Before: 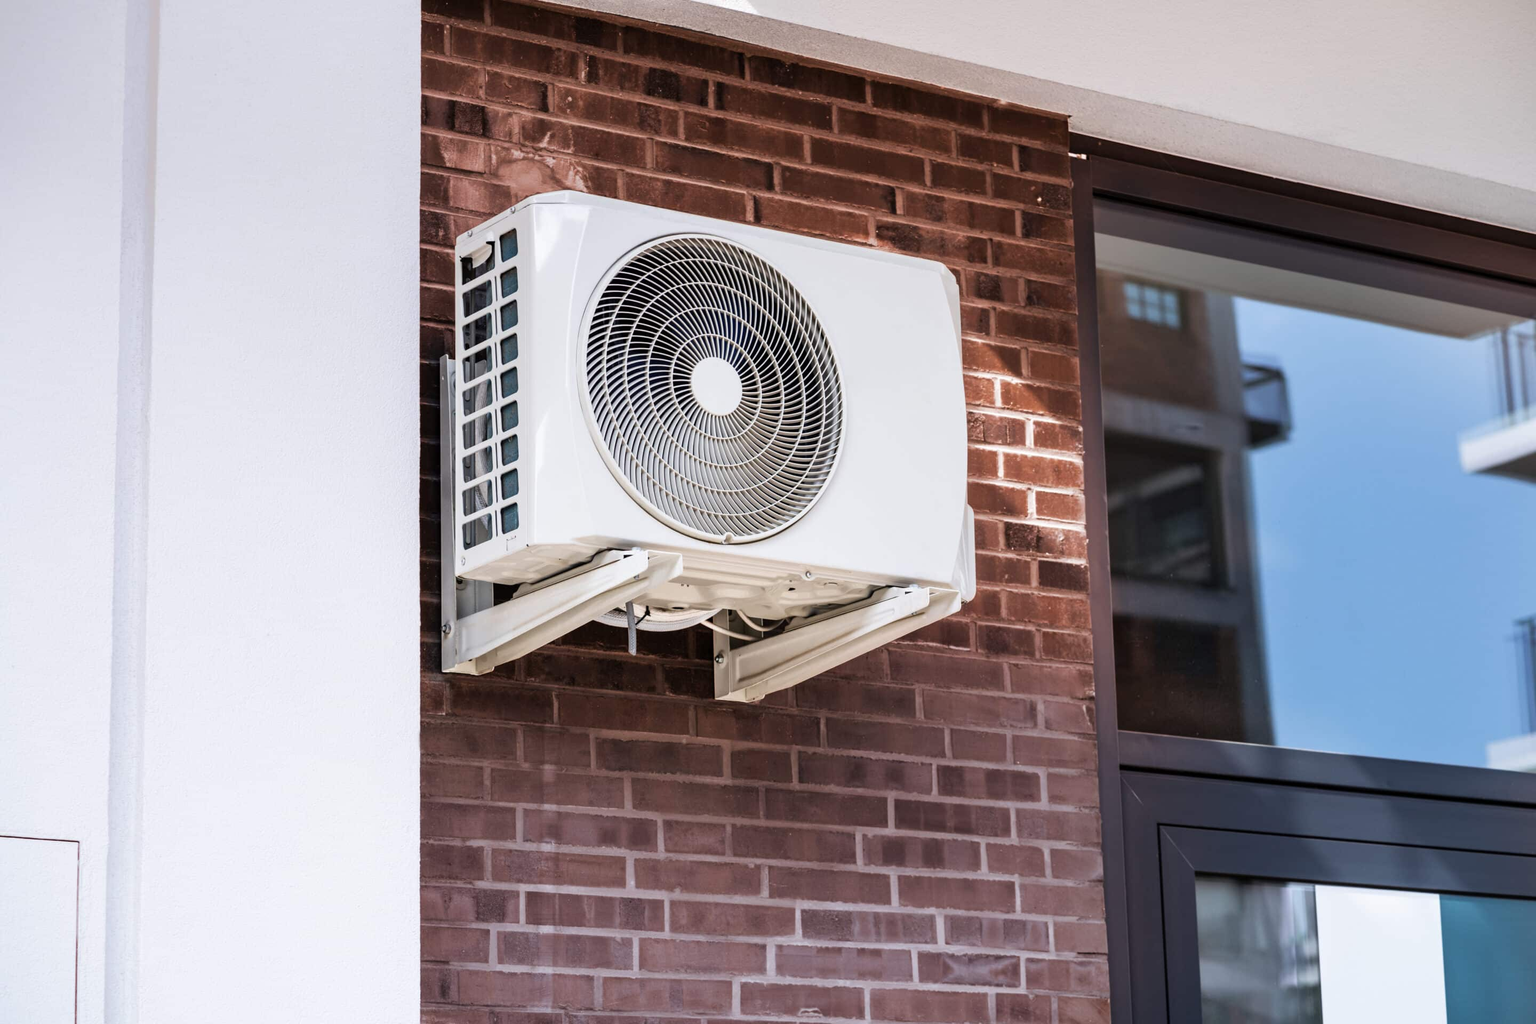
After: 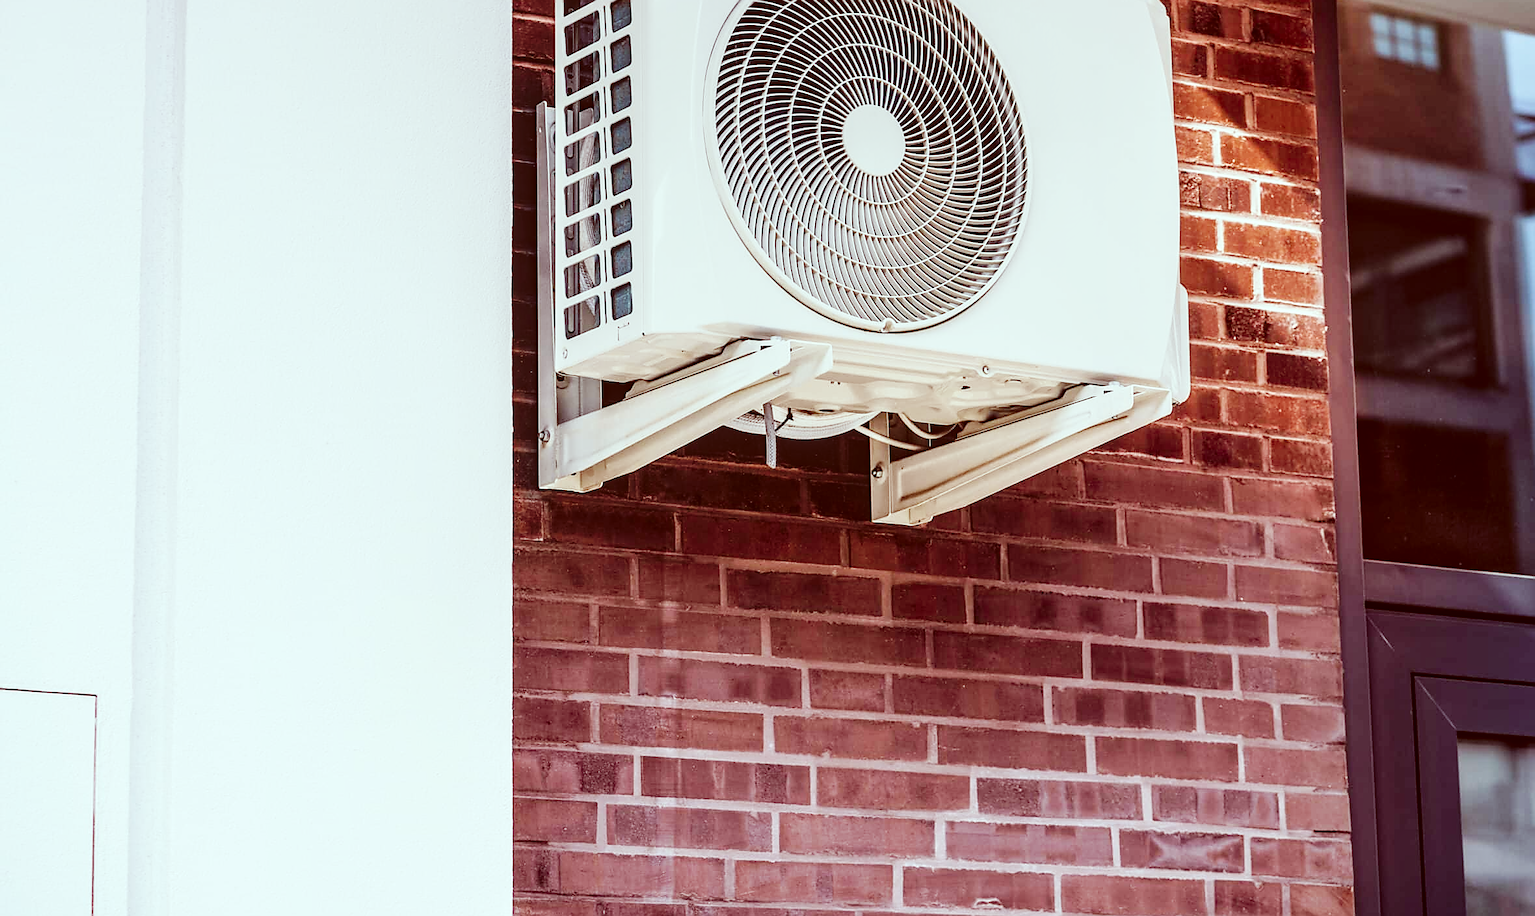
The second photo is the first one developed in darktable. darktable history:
contrast equalizer: octaves 7, y [[0.6 ×6], [0.55 ×6], [0 ×6], [0 ×6], [0 ×6]], mix -0.3
local contrast: on, module defaults
crop: top 26.531%, right 17.959%
base curve: curves: ch0 [(0, 0) (0.036, 0.025) (0.121, 0.166) (0.206, 0.329) (0.605, 0.79) (1, 1)], preserve colors none
color correction: highlights a* -7.23, highlights b* -0.161, shadows a* 20.08, shadows b* 11.73
sharpen: radius 1.4, amount 1.25, threshold 0.7
